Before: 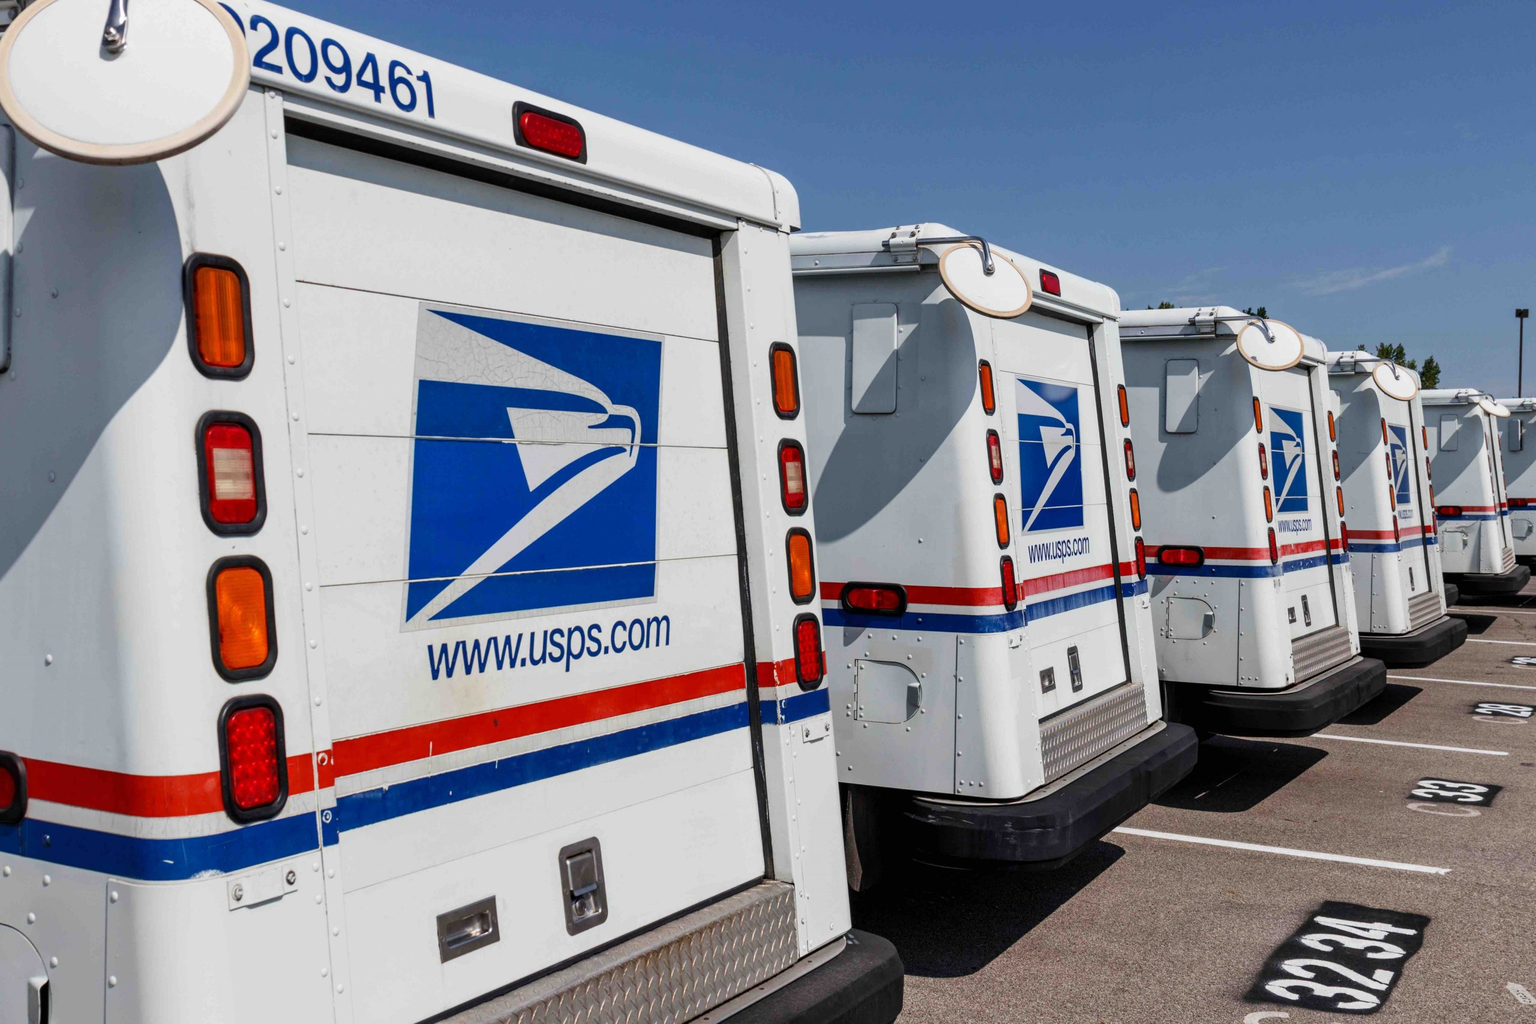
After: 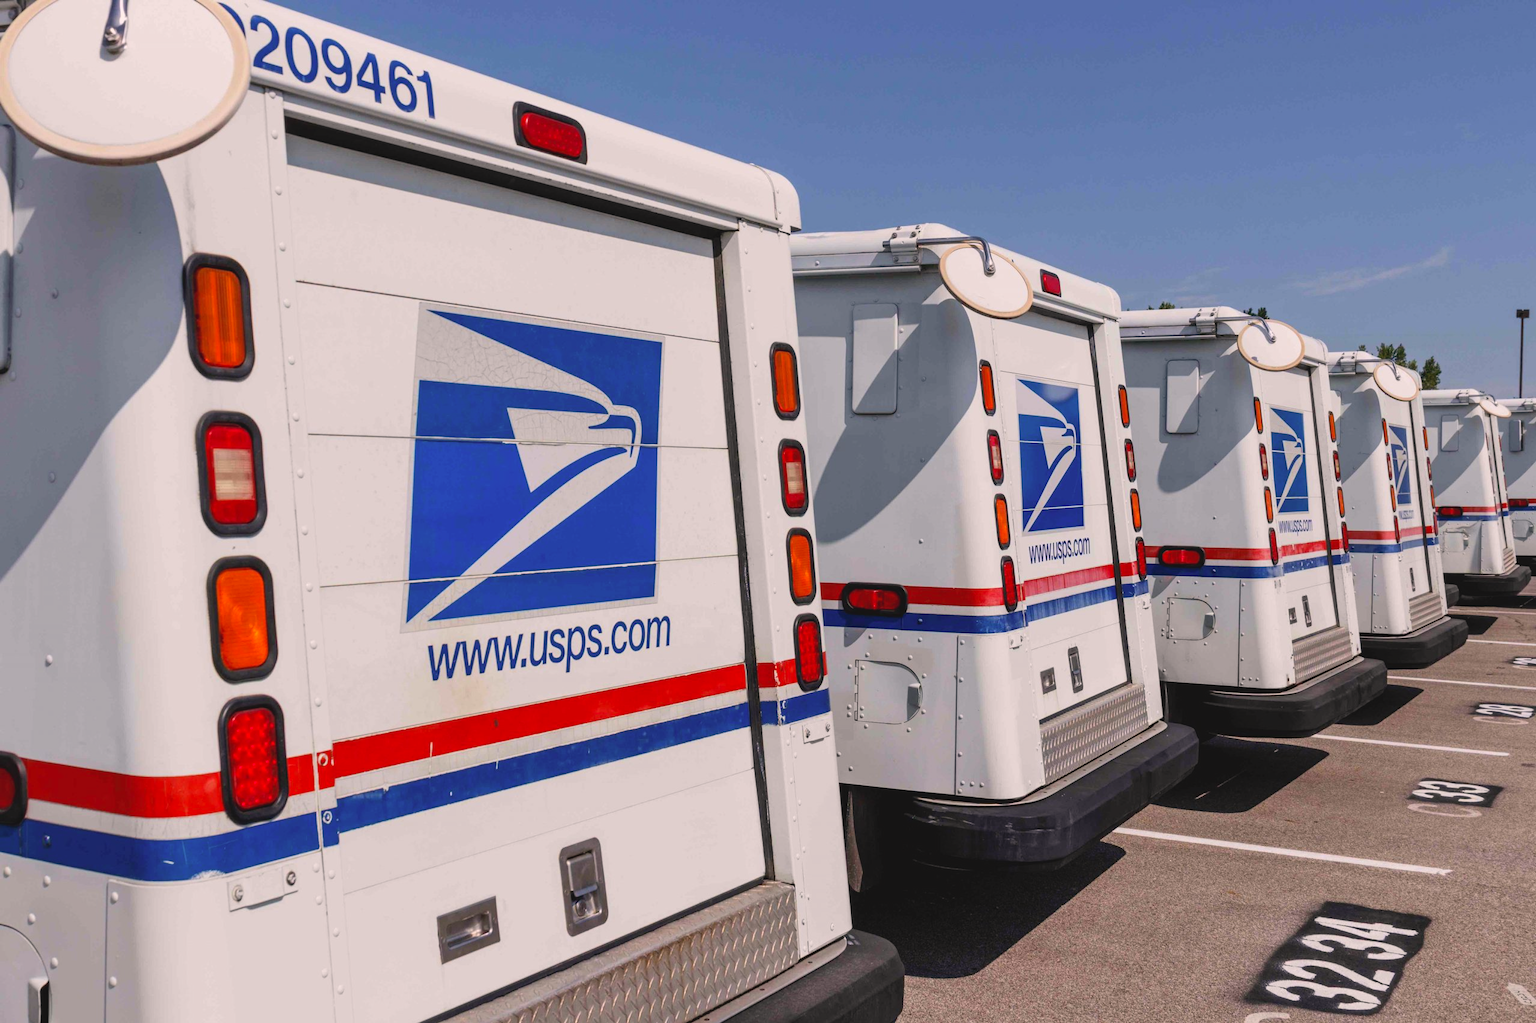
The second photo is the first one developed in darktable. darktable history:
crop: left 0.014%
contrast brightness saturation: contrast -0.09, brightness 0.052, saturation 0.082
color correction: highlights a* 7.08, highlights b* 3.86
